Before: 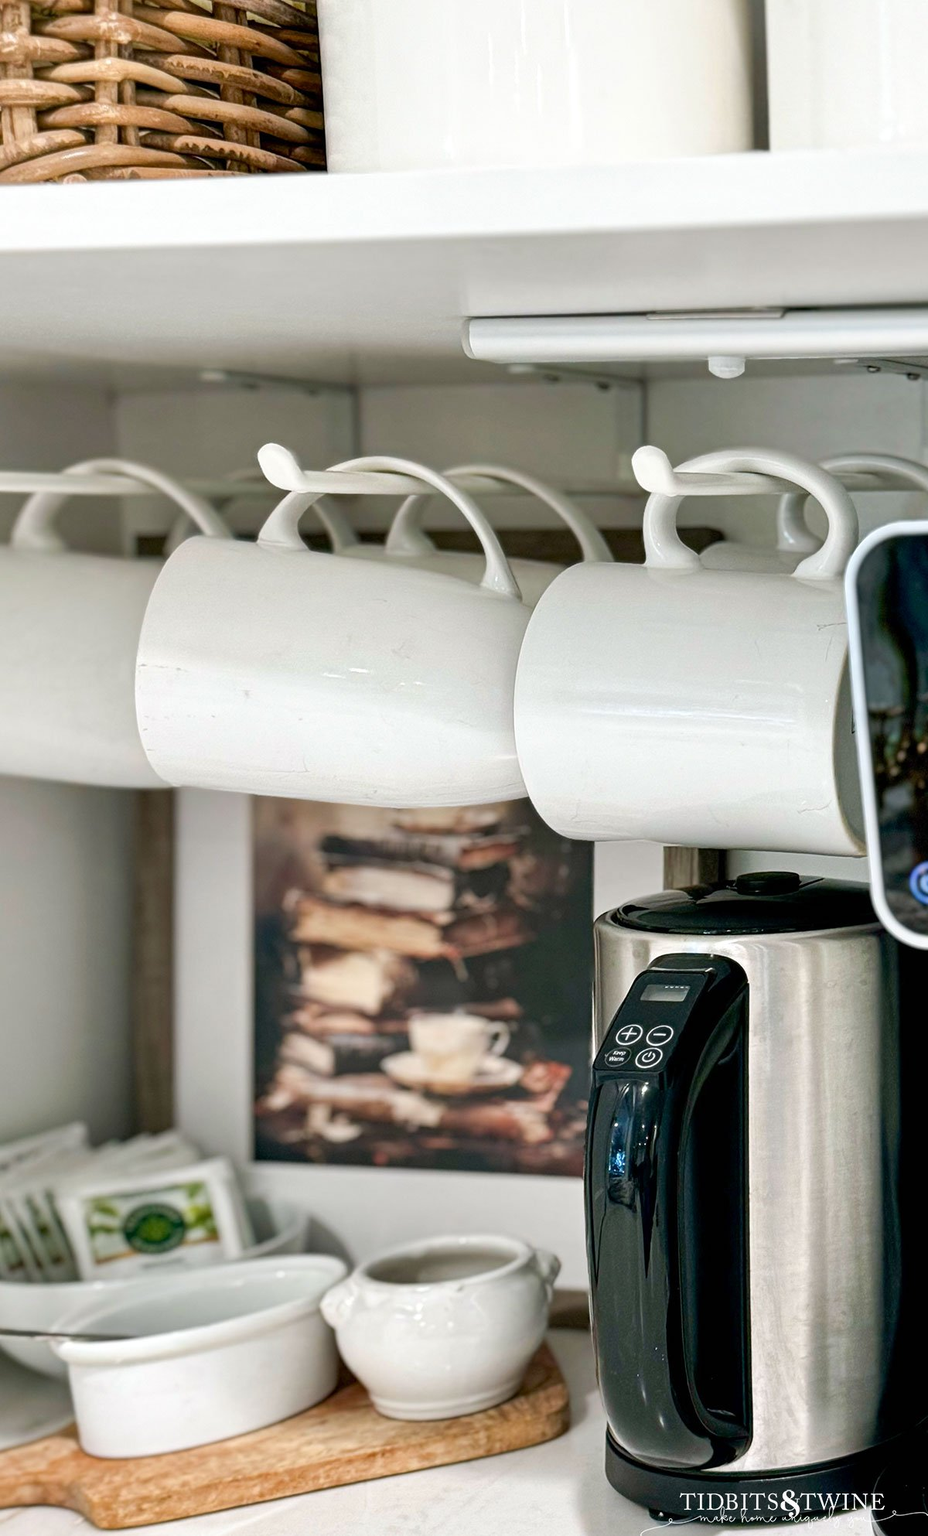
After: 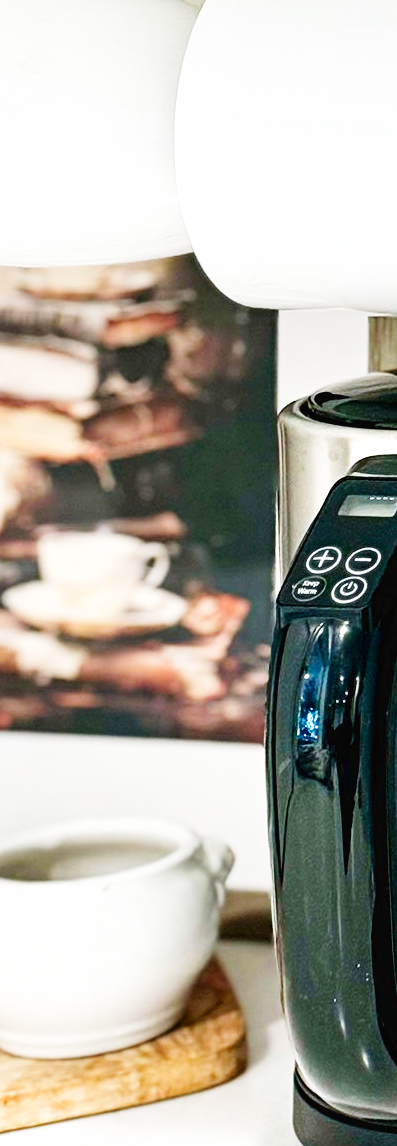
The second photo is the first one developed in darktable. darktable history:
base curve: curves: ch0 [(0, 0.003) (0.001, 0.002) (0.006, 0.004) (0.02, 0.022) (0.048, 0.086) (0.094, 0.234) (0.162, 0.431) (0.258, 0.629) (0.385, 0.8) (0.548, 0.918) (0.751, 0.988) (1, 1)], preserve colors none
crop: left 40.878%, top 39.176%, right 25.993%, bottom 3.081%
